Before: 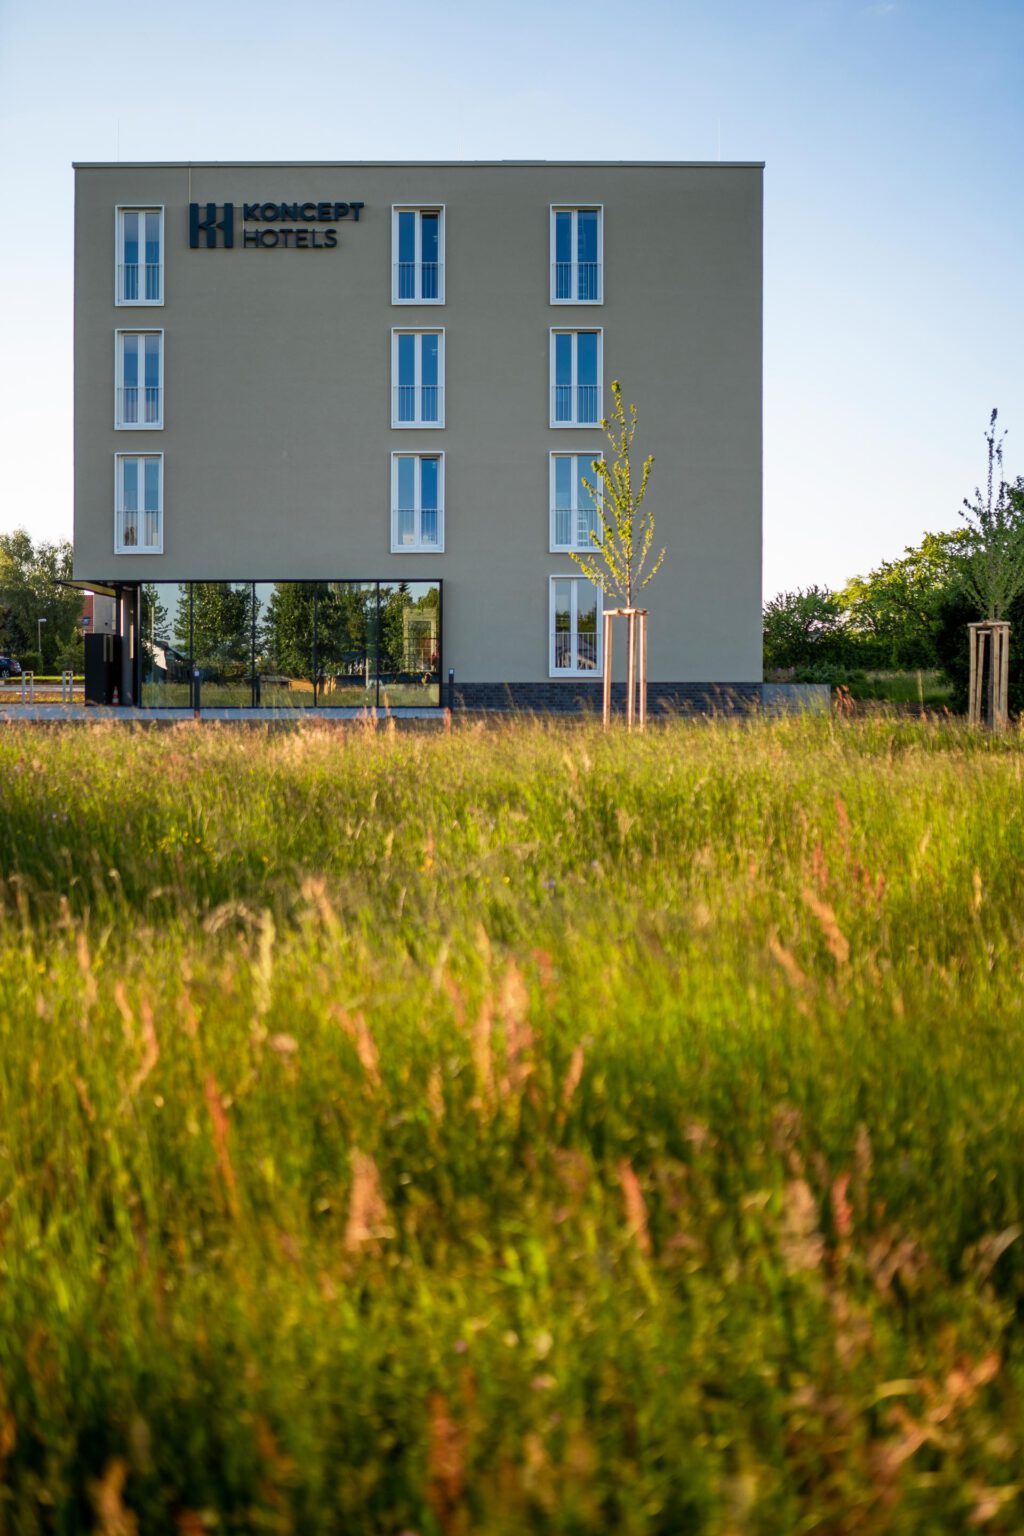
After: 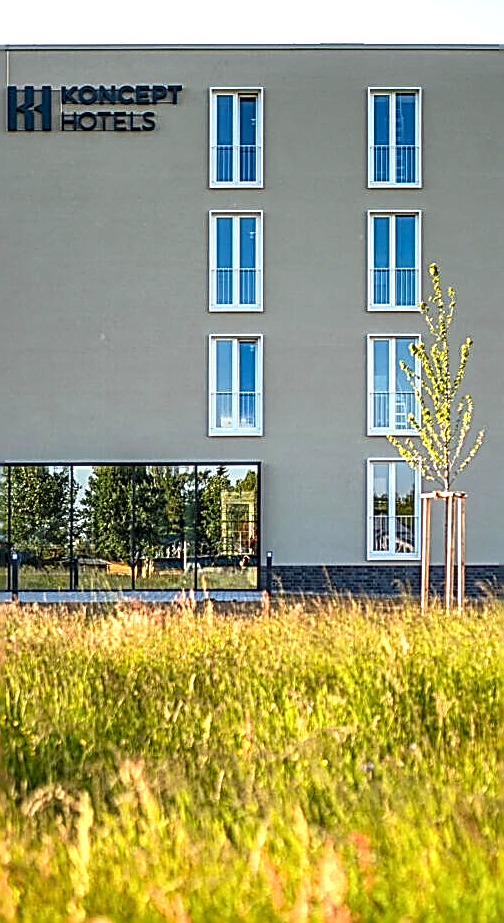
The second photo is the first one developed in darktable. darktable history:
crop: left 17.835%, top 7.675%, right 32.881%, bottom 32.213%
sharpen: amount 1.861
exposure: exposure 0.722 EV, compensate highlight preservation false
contrast brightness saturation: contrast 0.08, saturation 0.02
local contrast: on, module defaults
